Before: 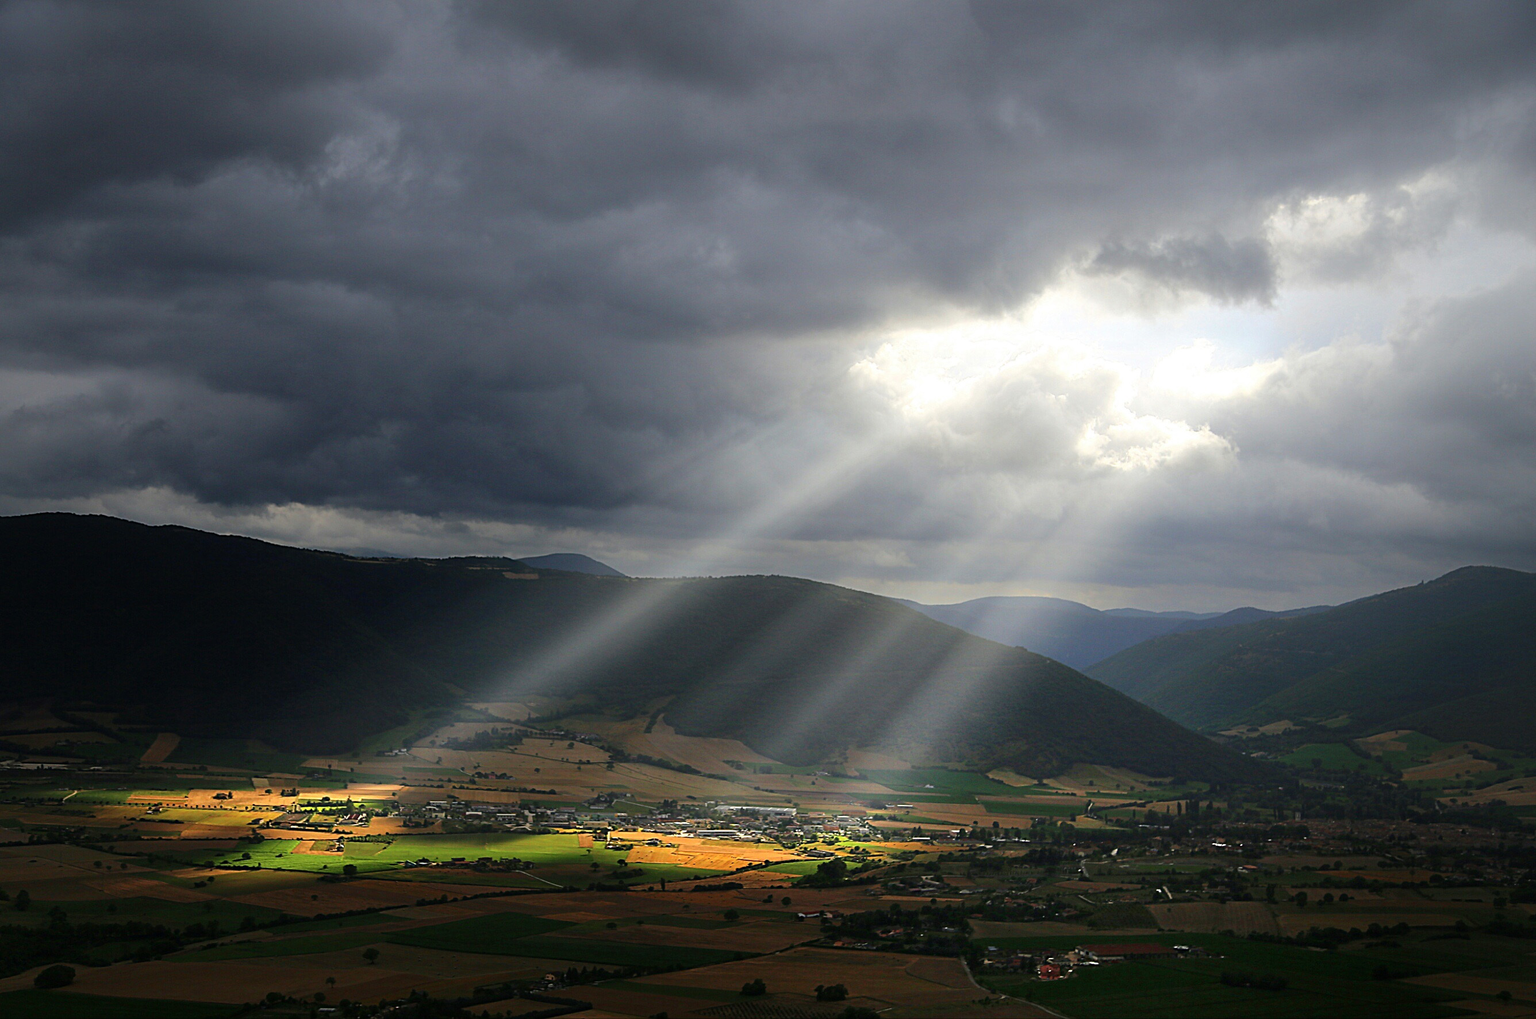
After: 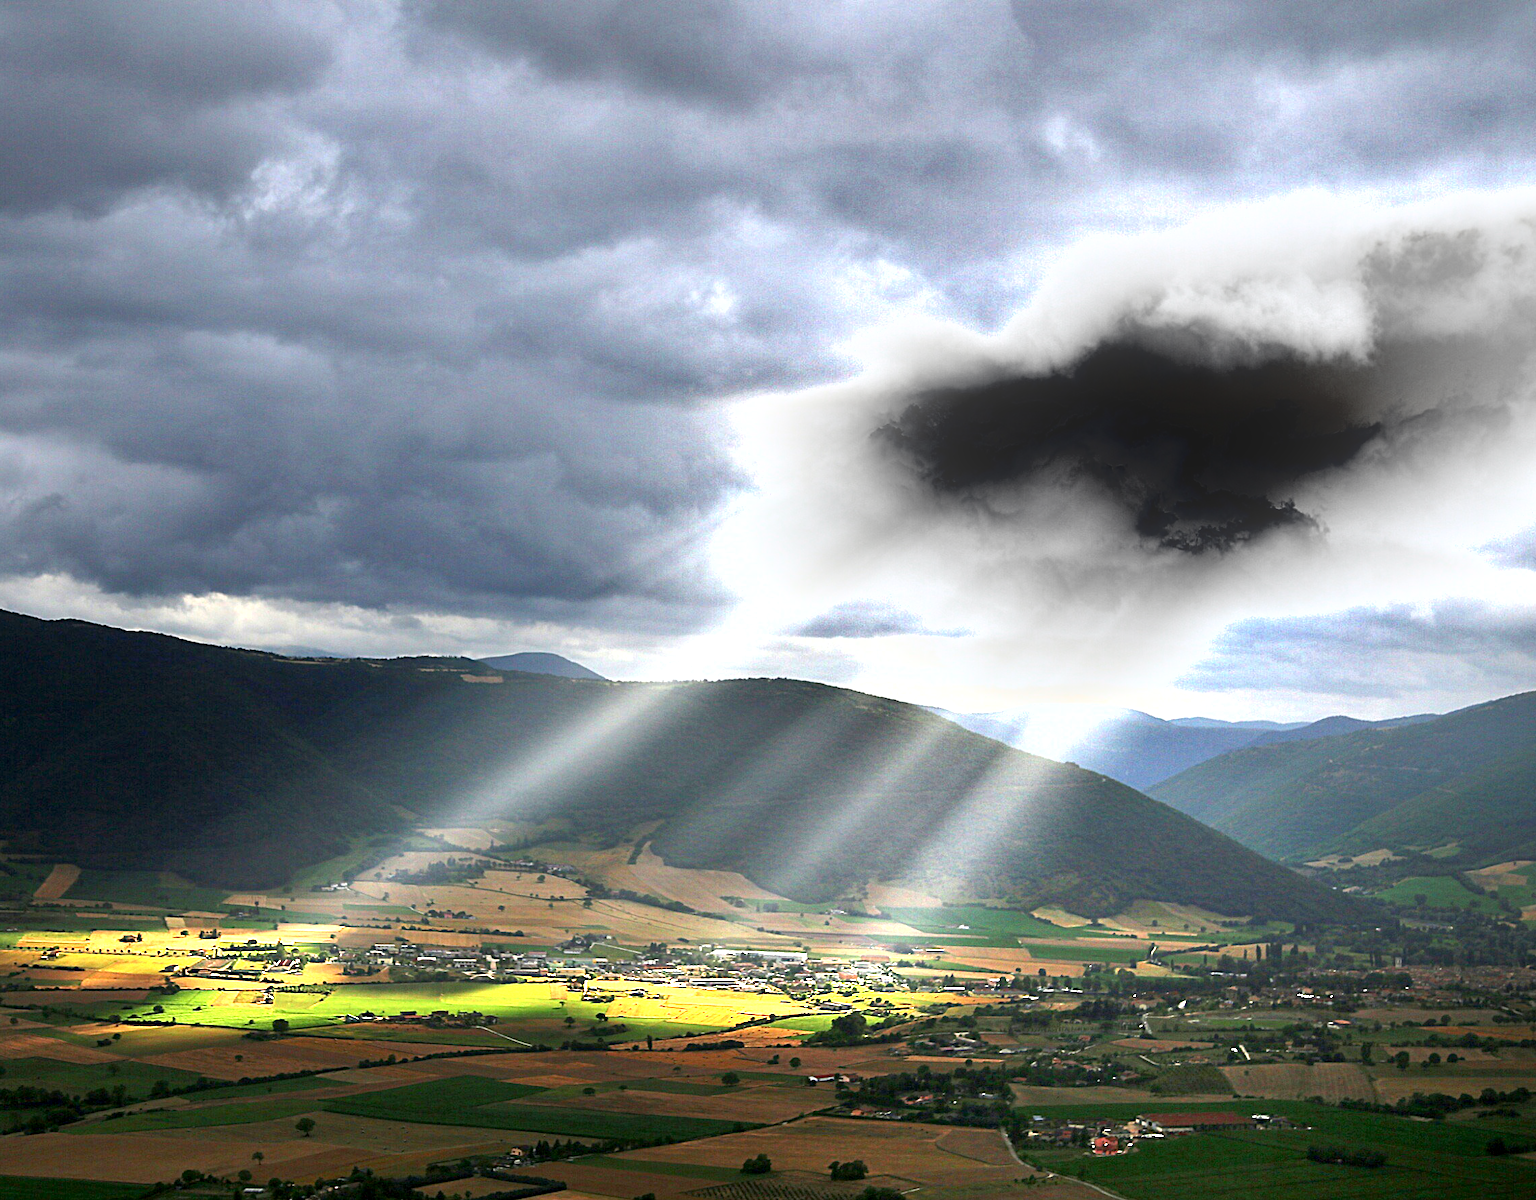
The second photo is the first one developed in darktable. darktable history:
crop: left 7.335%, right 7.855%
shadows and highlights: radius 105.92, shadows 23.22, highlights -57.84, low approximation 0.01, soften with gaussian
exposure: black level correction 0.002, exposure 1.993 EV, compensate highlight preservation false
